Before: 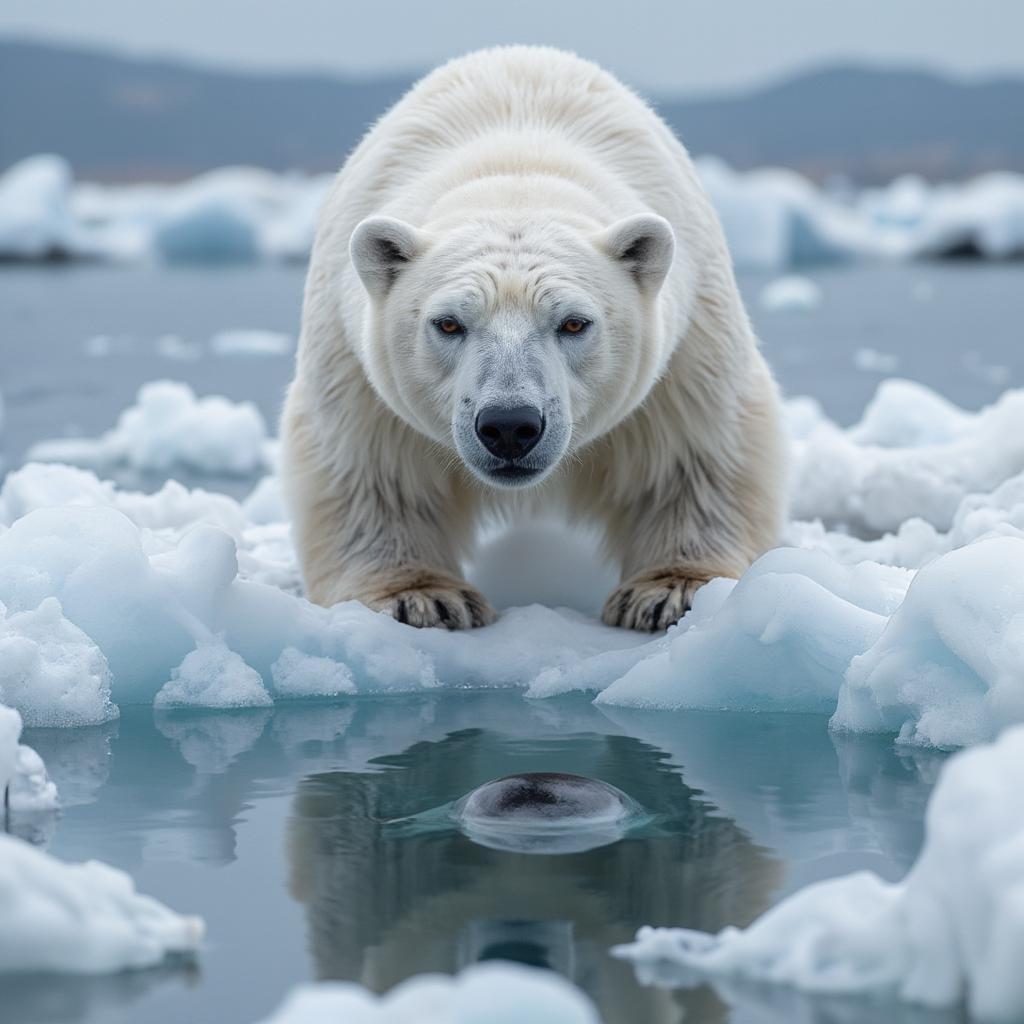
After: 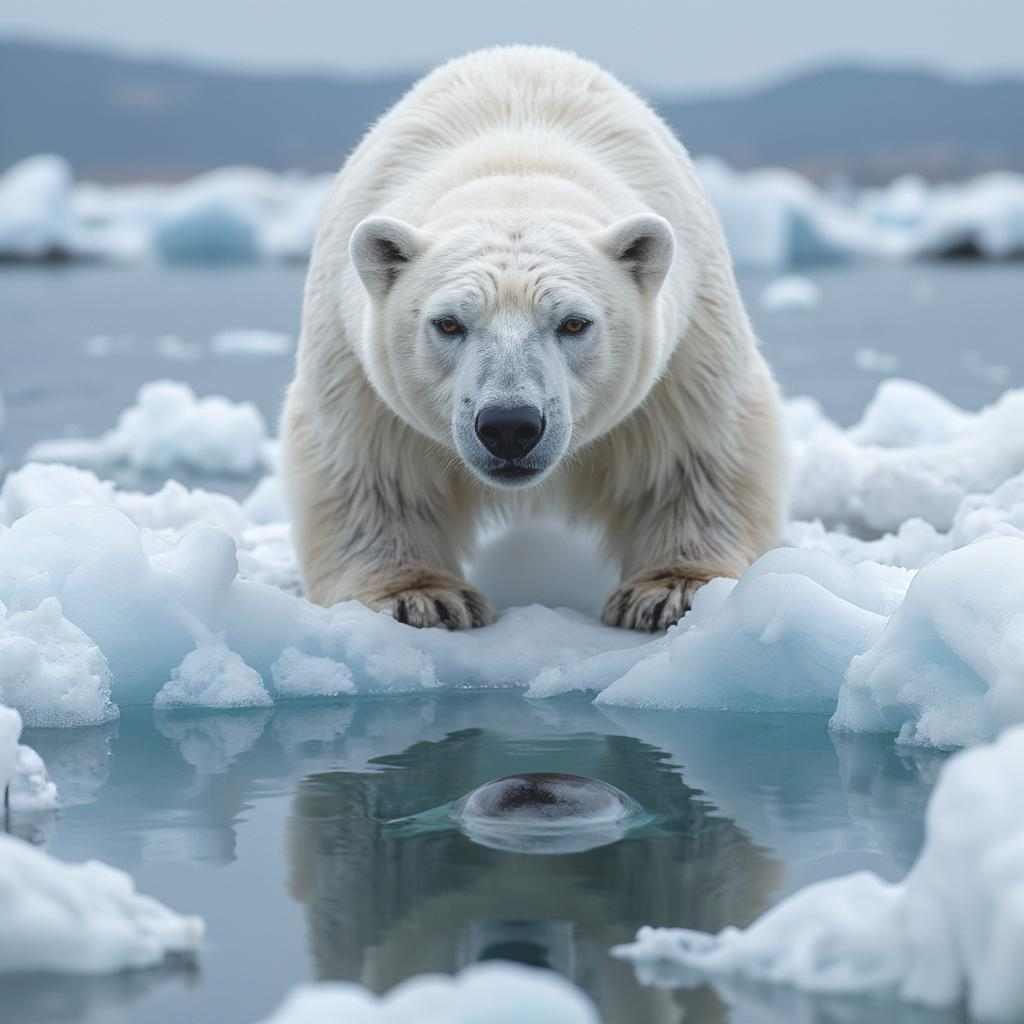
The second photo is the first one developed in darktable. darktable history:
exposure: black level correction -0.009, exposure 0.068 EV, compensate highlight preservation false
